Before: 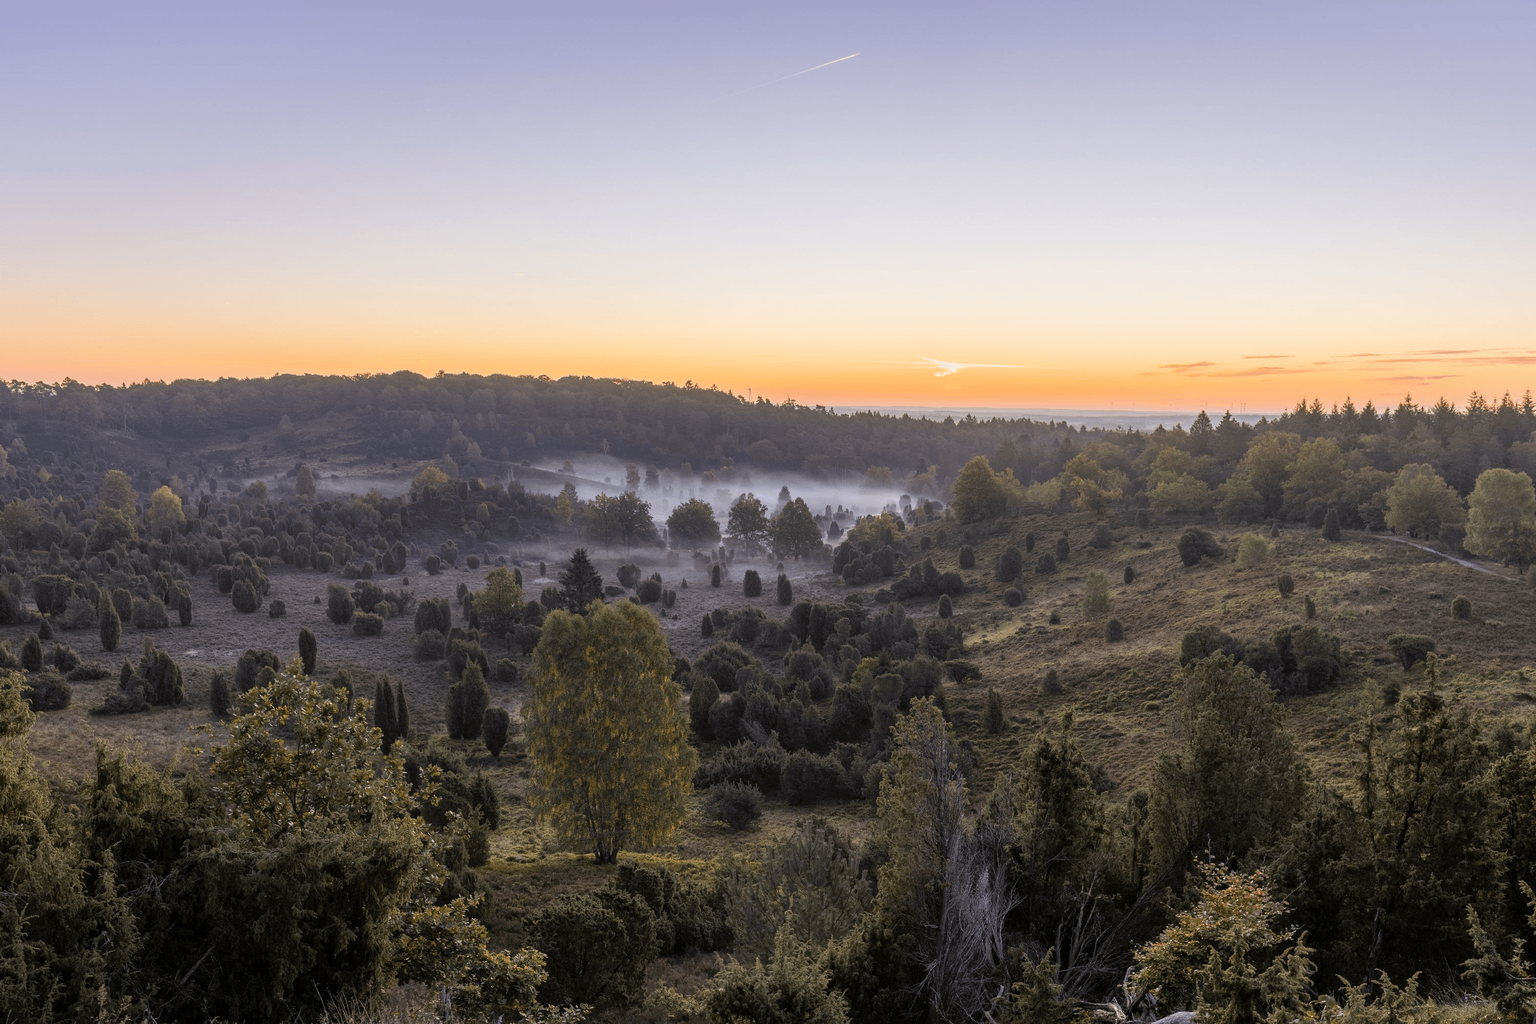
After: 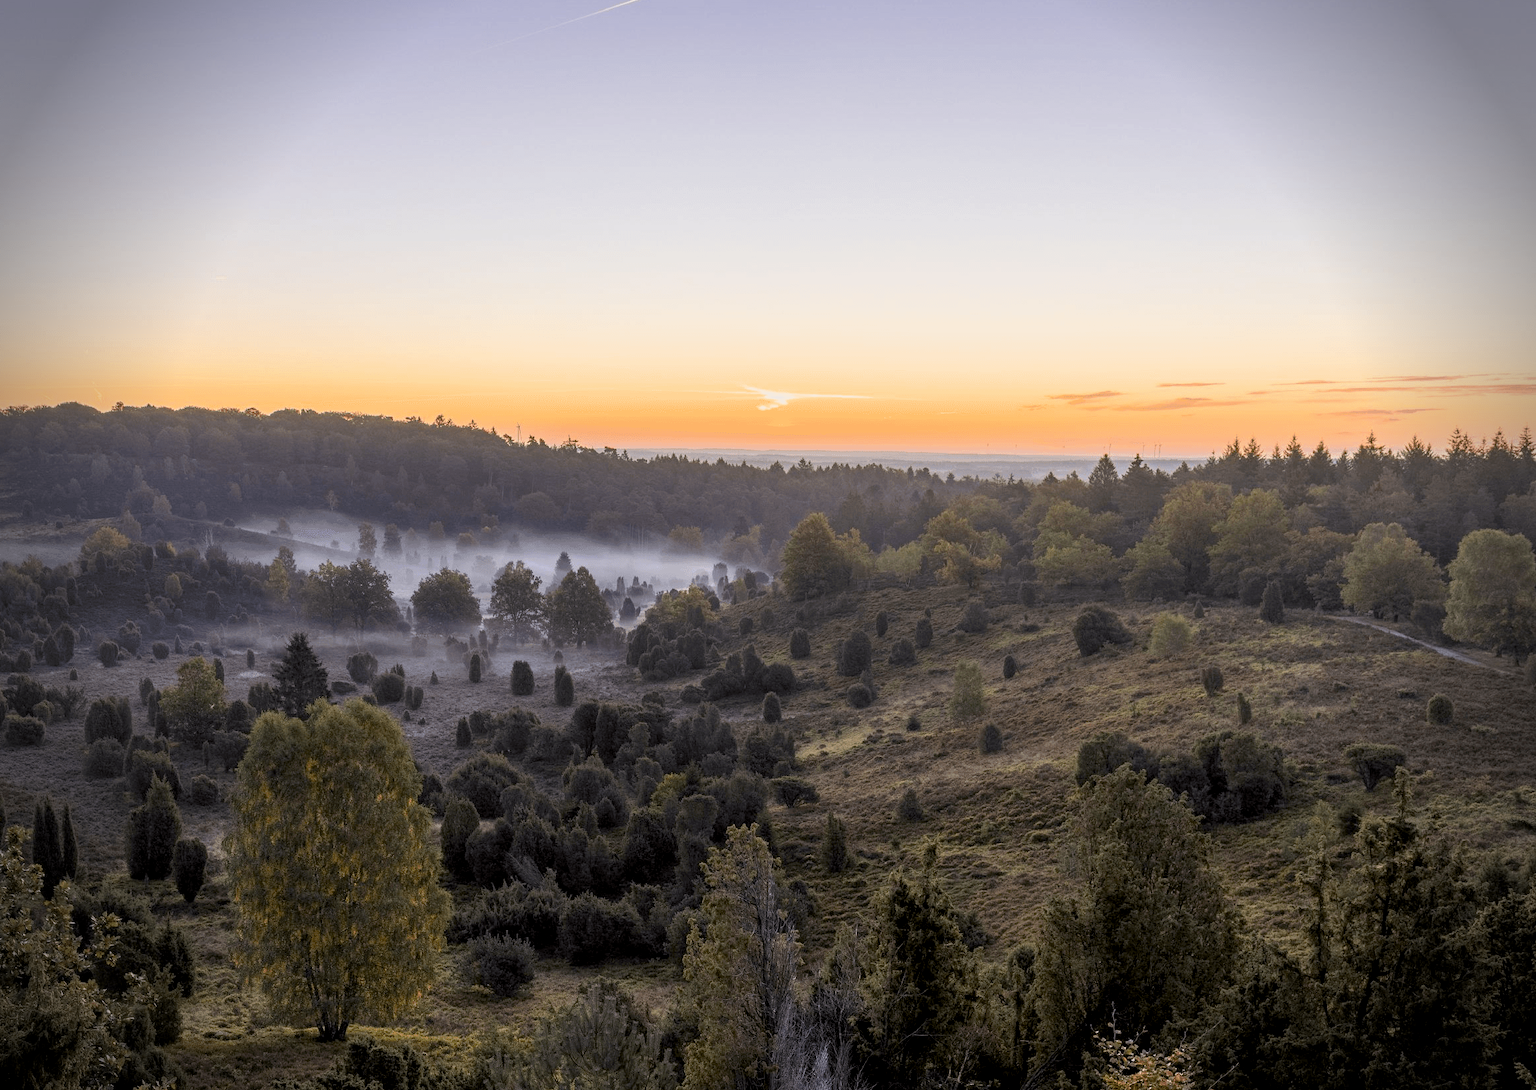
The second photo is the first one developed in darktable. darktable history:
vignetting: fall-off radius 31.49%, brightness -0.58, saturation -0.248
crop: left 22.744%, top 5.877%, bottom 11.854%
exposure: black level correction 0.007, compensate highlight preservation false
